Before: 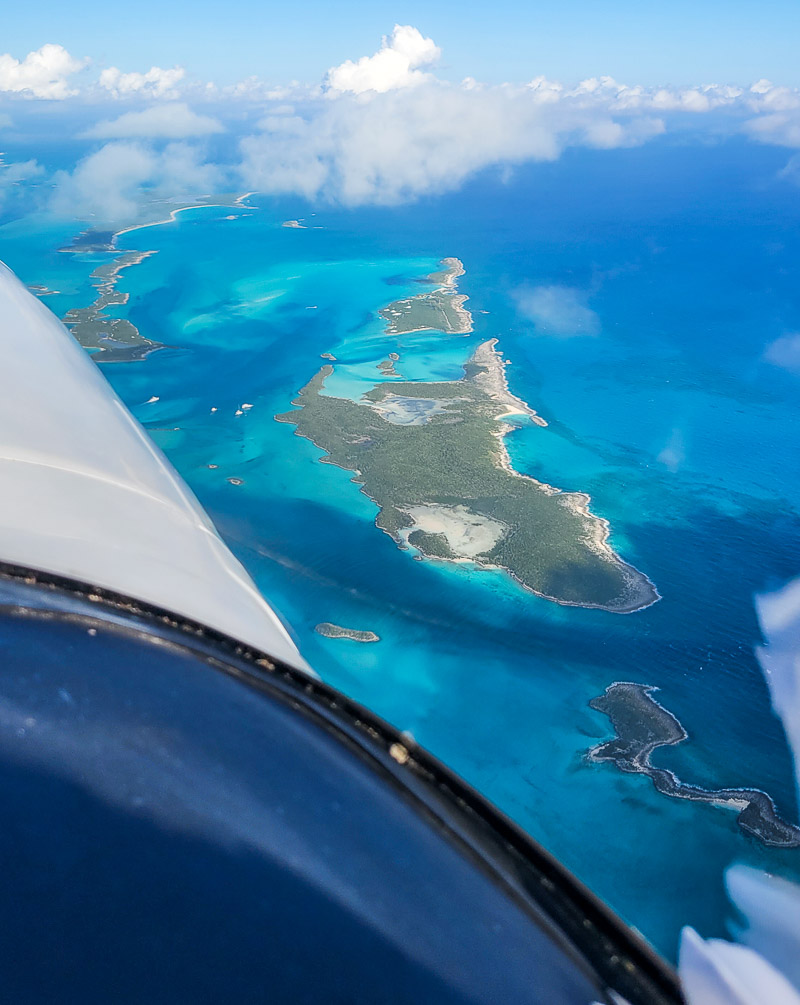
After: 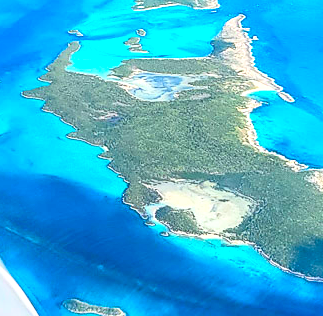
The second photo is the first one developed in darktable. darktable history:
contrast brightness saturation: contrast 0.2, brightness 0.196, saturation 0.811
exposure: black level correction 0, exposure 0.302 EV, compensate exposure bias true, compensate highlight preservation false
local contrast: detail 130%
sharpen: amount 0.2
crop: left 31.697%, top 32.263%, right 27.83%, bottom 36.255%
shadows and highlights: low approximation 0.01, soften with gaussian
